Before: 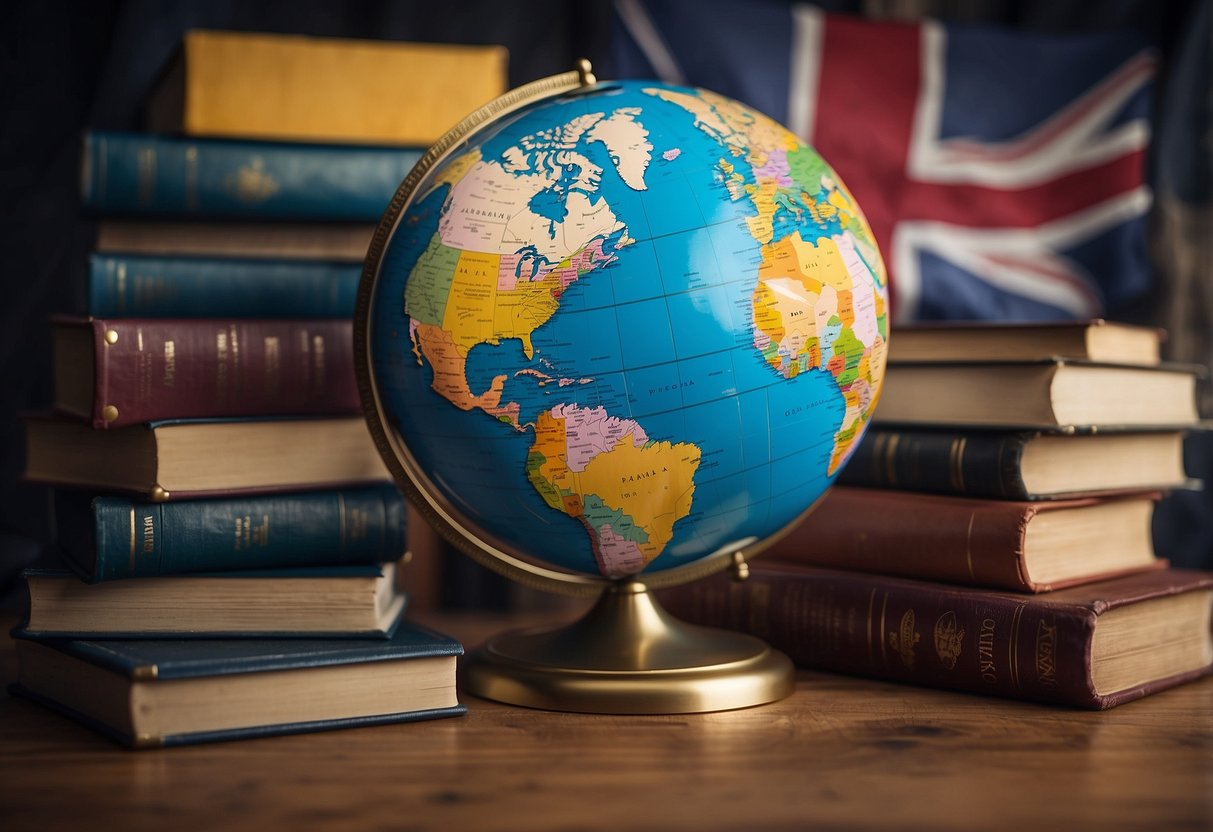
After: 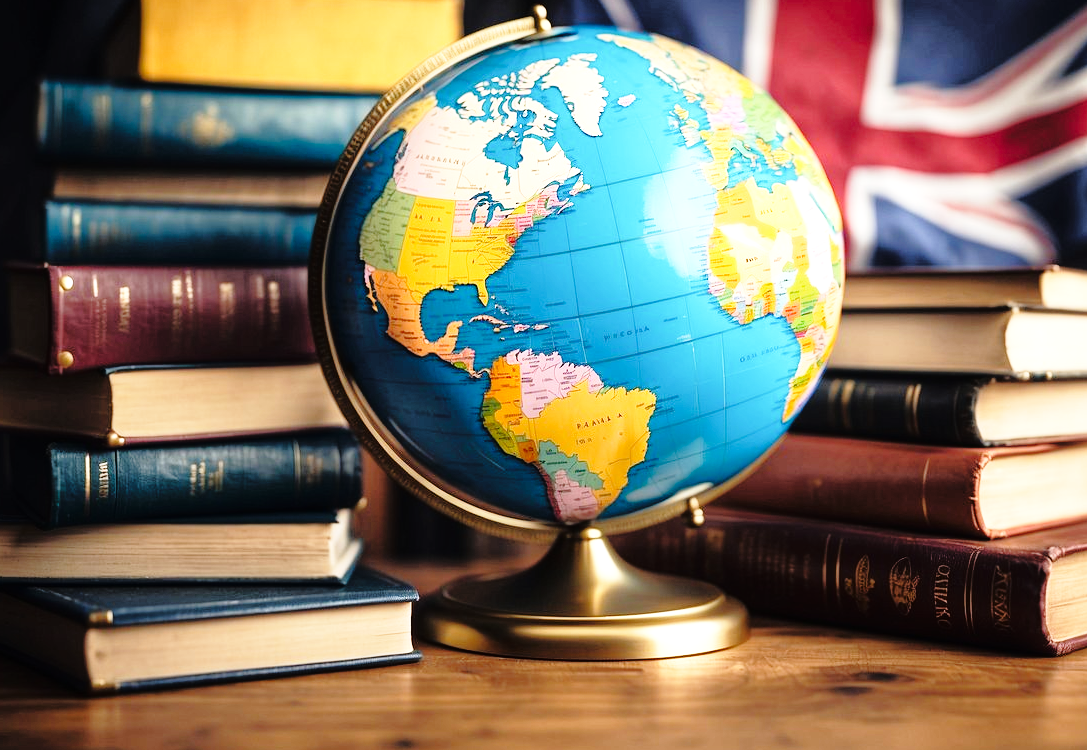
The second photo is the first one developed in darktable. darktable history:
base curve: curves: ch0 [(0, 0) (0.028, 0.03) (0.121, 0.232) (0.46, 0.748) (0.859, 0.968) (1, 1)], preserve colors none
exposure: black level correction 0, exposure 0.696 EV, compensate highlight preservation false
crop: left 3.766%, top 6.497%, right 6.602%, bottom 3.261%
tone curve: curves: ch0 [(0, 0) (0.126, 0.061) (0.362, 0.382) (0.498, 0.498) (0.706, 0.712) (1, 1)]; ch1 [(0, 0) (0.5, 0.505) (0.55, 0.578) (1, 1)]; ch2 [(0, 0) (0.44, 0.424) (0.489, 0.483) (0.537, 0.538) (1, 1)], color space Lab, linked channels, preserve colors none
